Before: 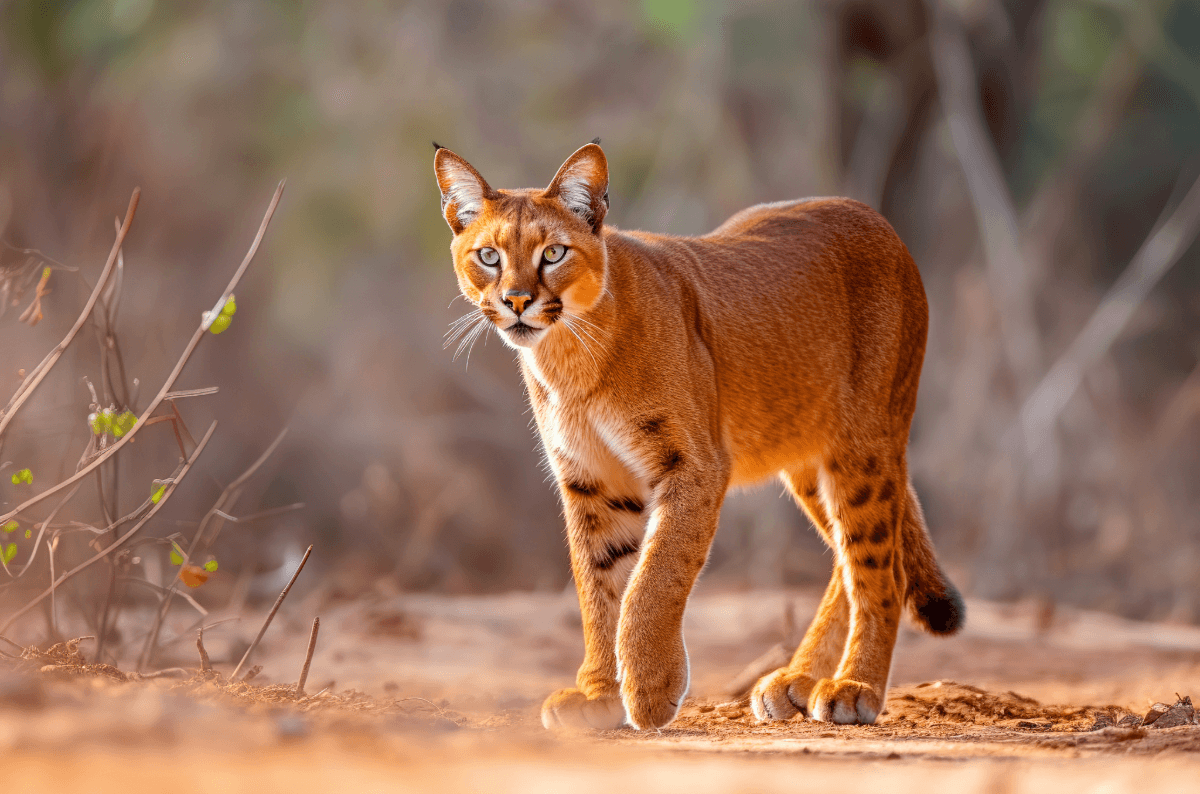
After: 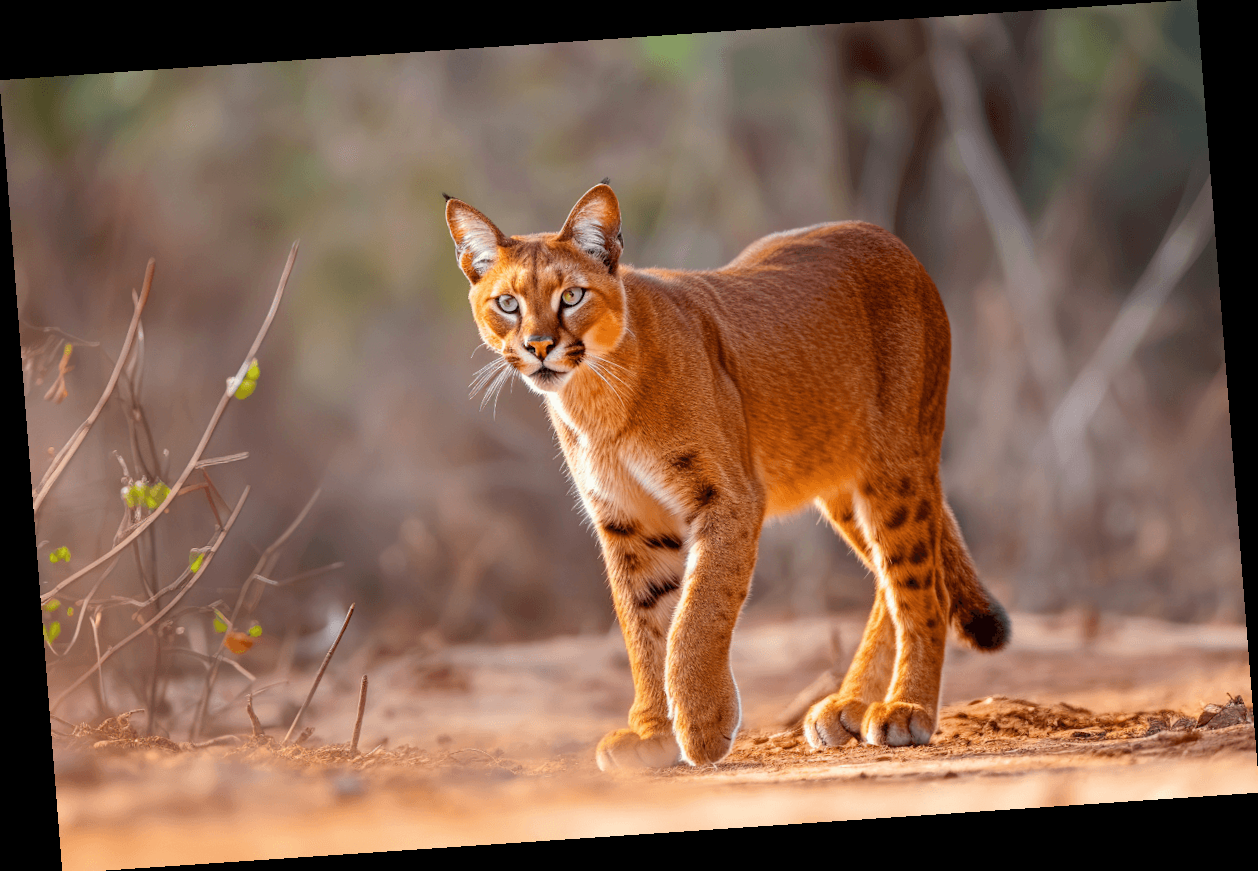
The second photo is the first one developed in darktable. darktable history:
rotate and perspective: rotation -4.2°, shear 0.006, automatic cropping off
